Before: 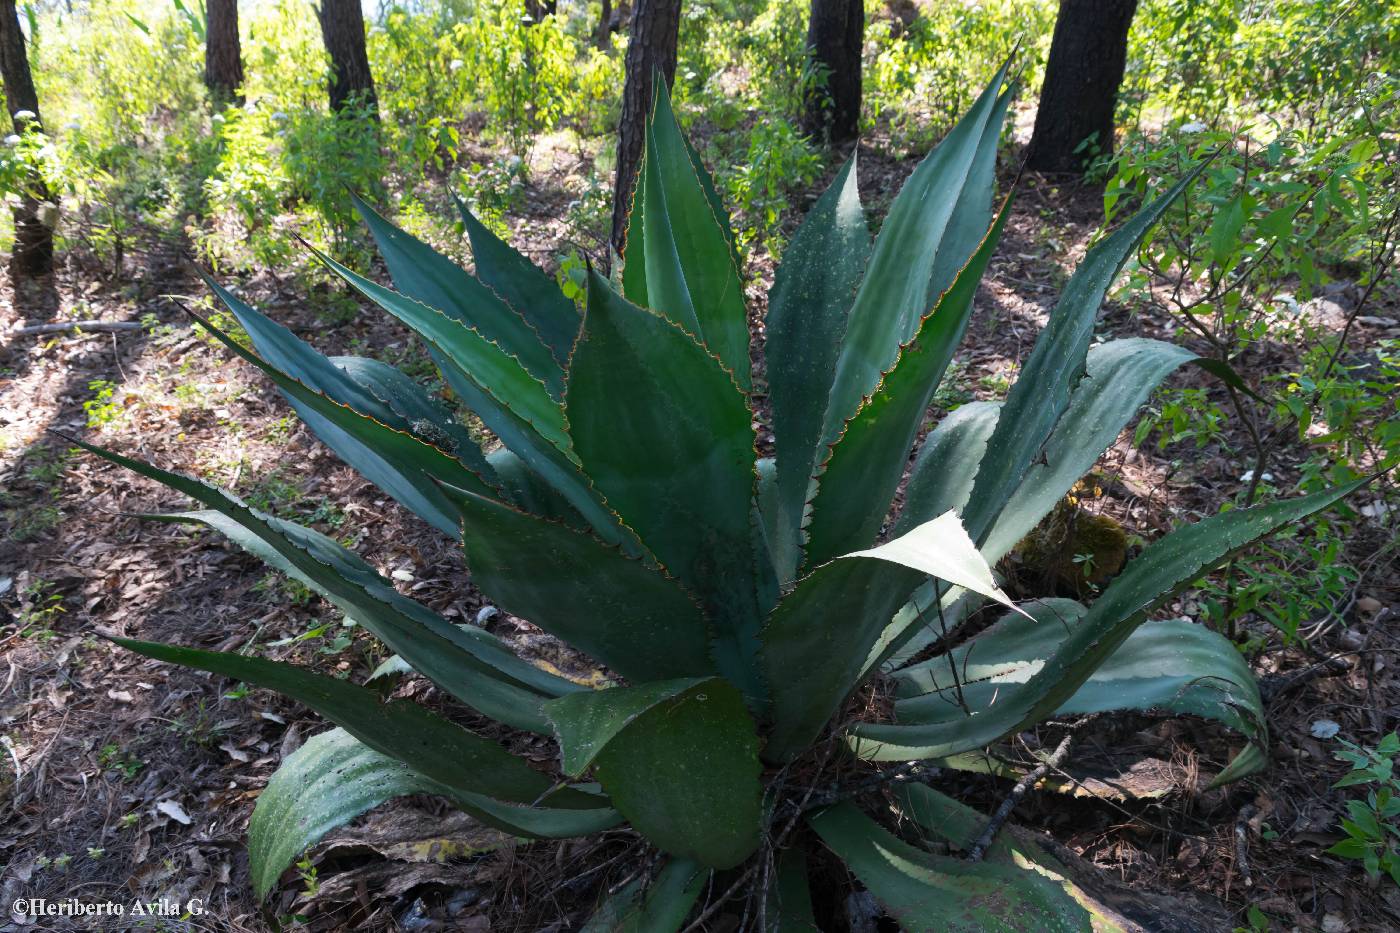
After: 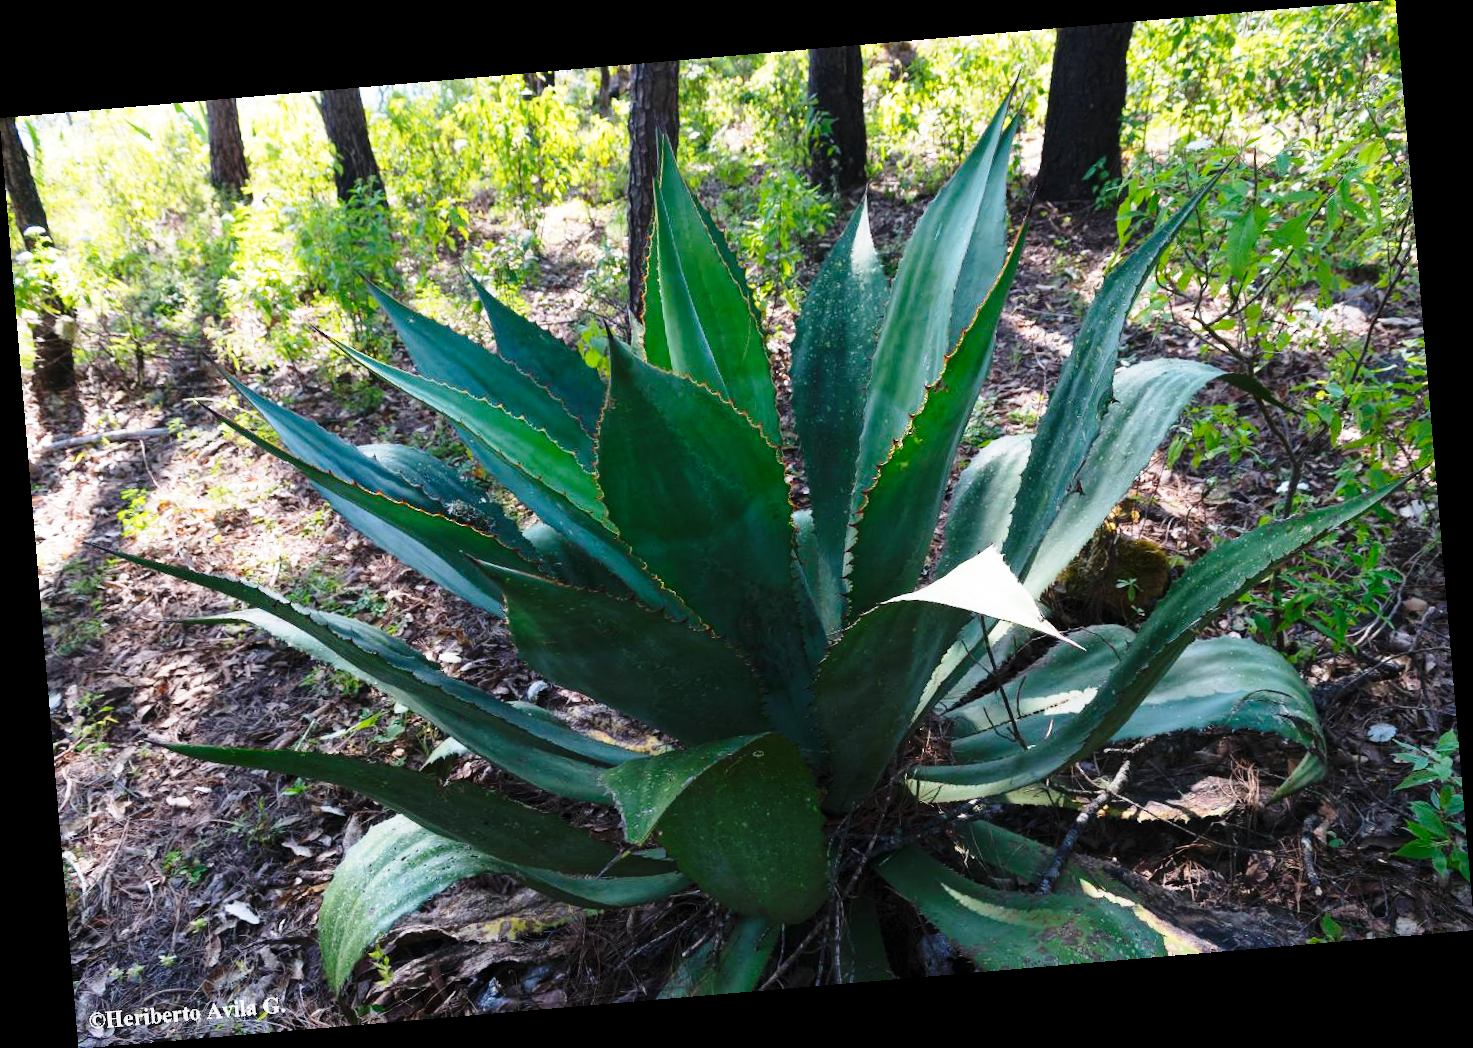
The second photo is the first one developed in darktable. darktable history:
rotate and perspective: rotation -4.86°, automatic cropping off
base curve: curves: ch0 [(0, 0) (0.028, 0.03) (0.121, 0.232) (0.46, 0.748) (0.859, 0.968) (1, 1)], preserve colors none
